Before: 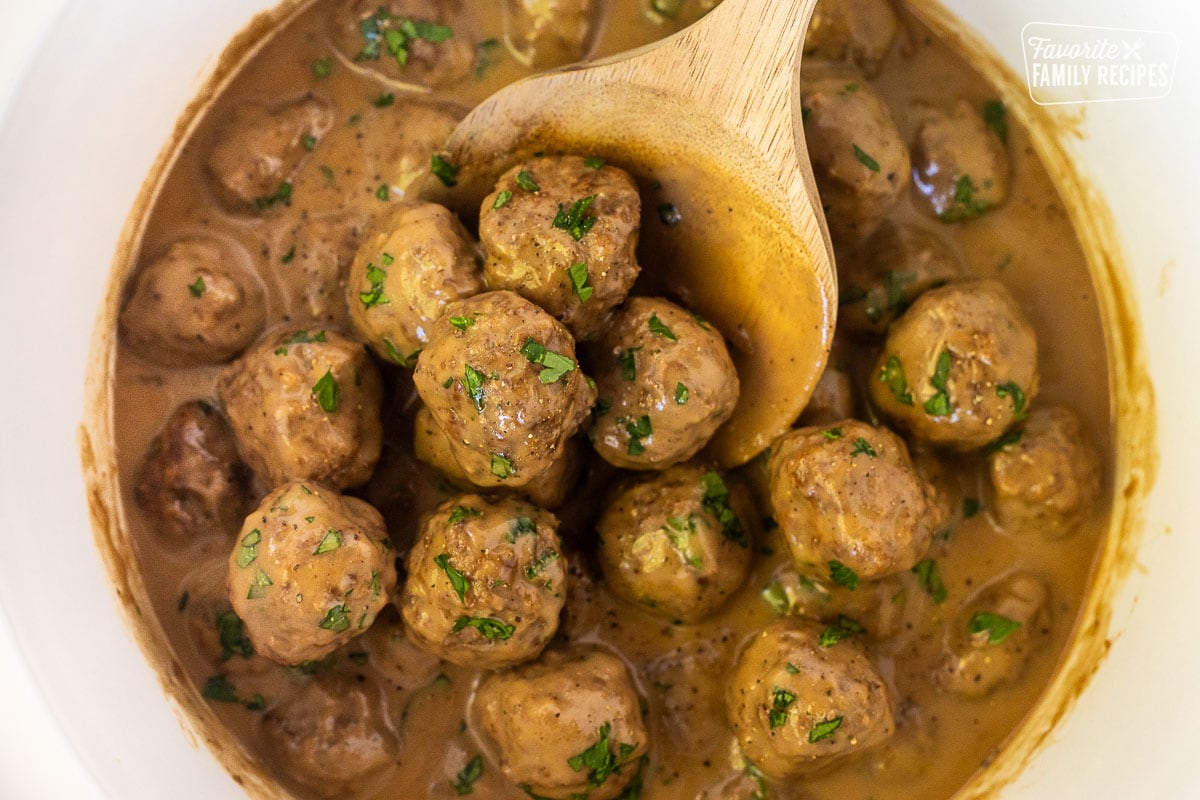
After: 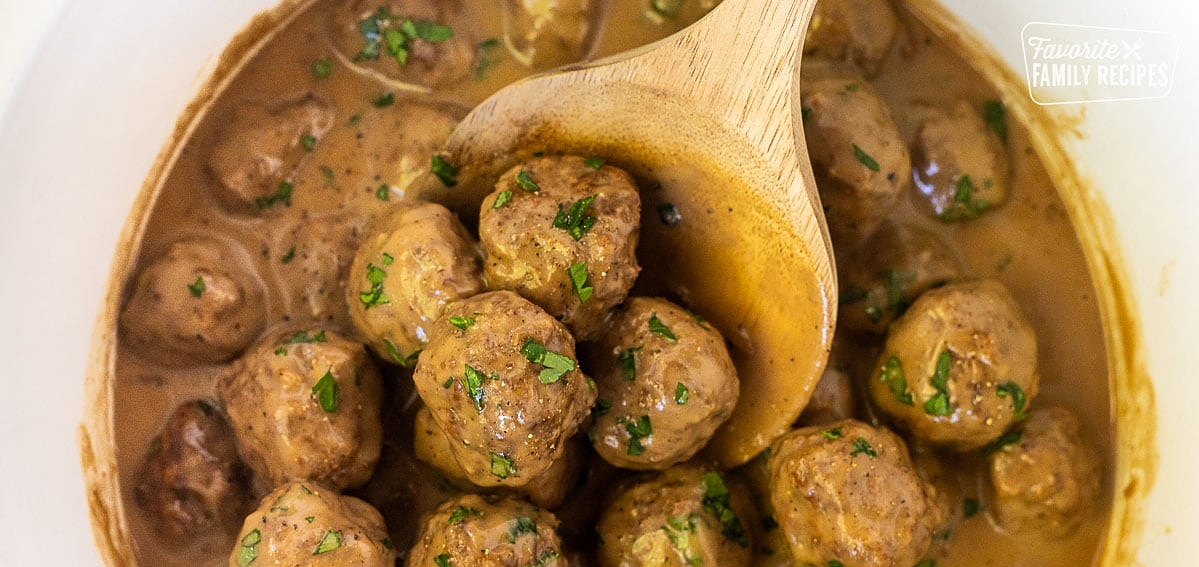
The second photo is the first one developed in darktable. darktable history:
sharpen: radius 1.269, amount 0.3, threshold 0.047
crop: right 0%, bottom 29.012%
